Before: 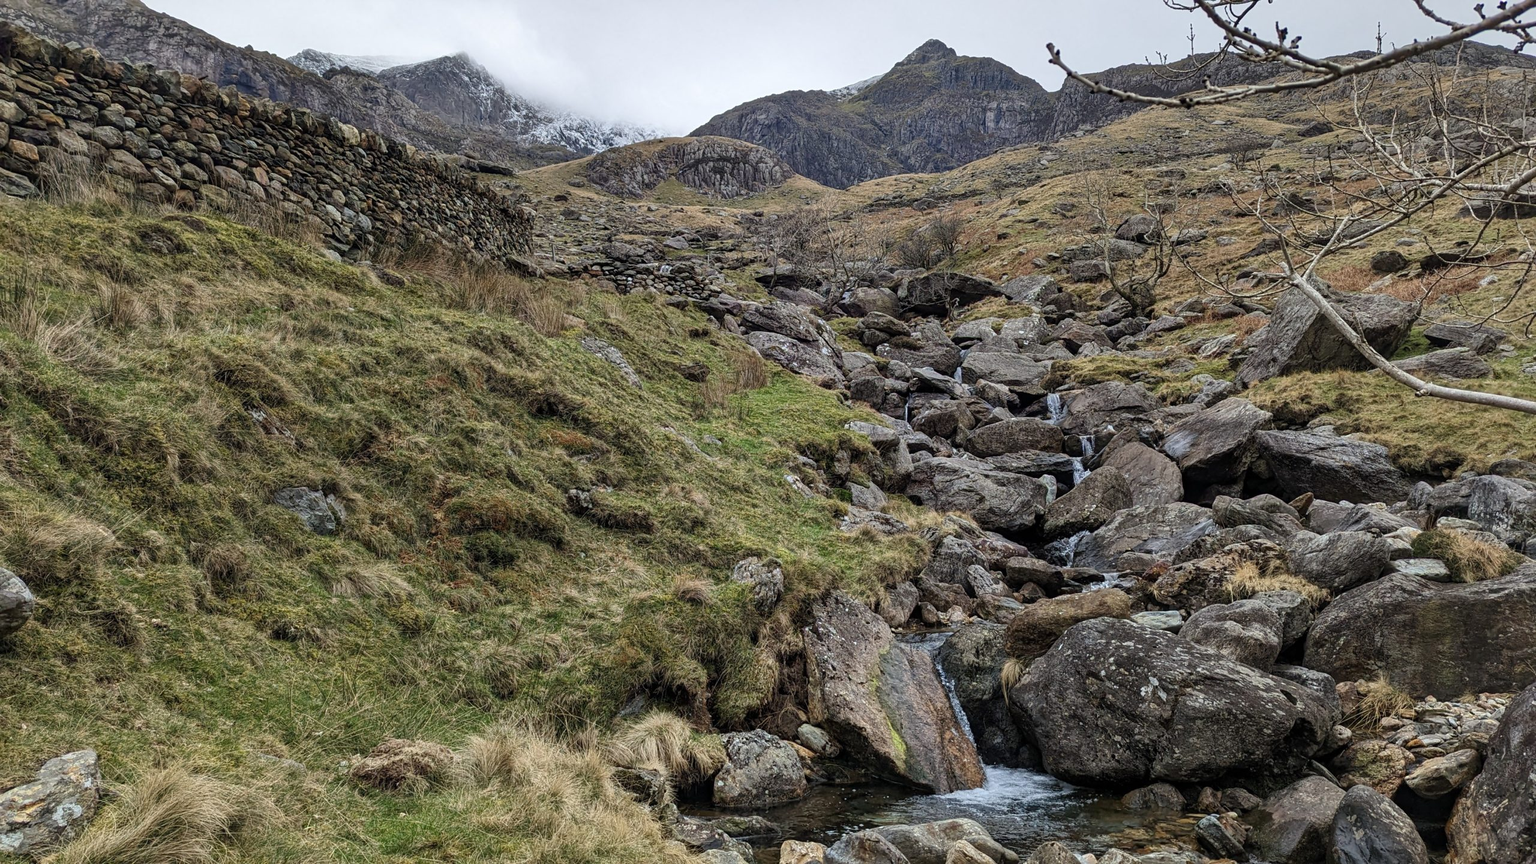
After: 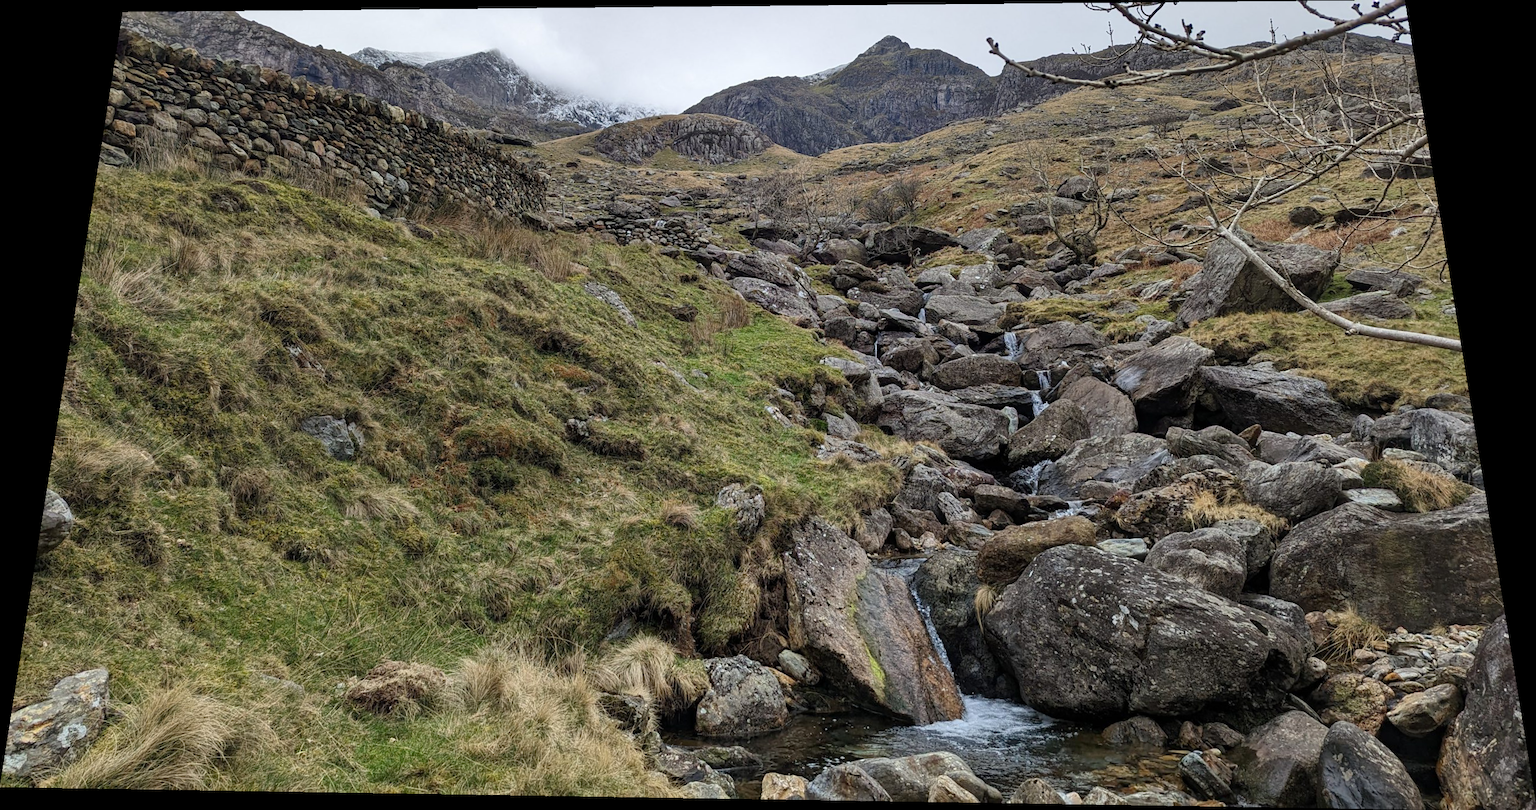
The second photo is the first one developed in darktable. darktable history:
rotate and perspective: rotation 0.128°, lens shift (vertical) -0.181, lens shift (horizontal) -0.044, shear 0.001, automatic cropping off
vibrance: vibrance 67%
